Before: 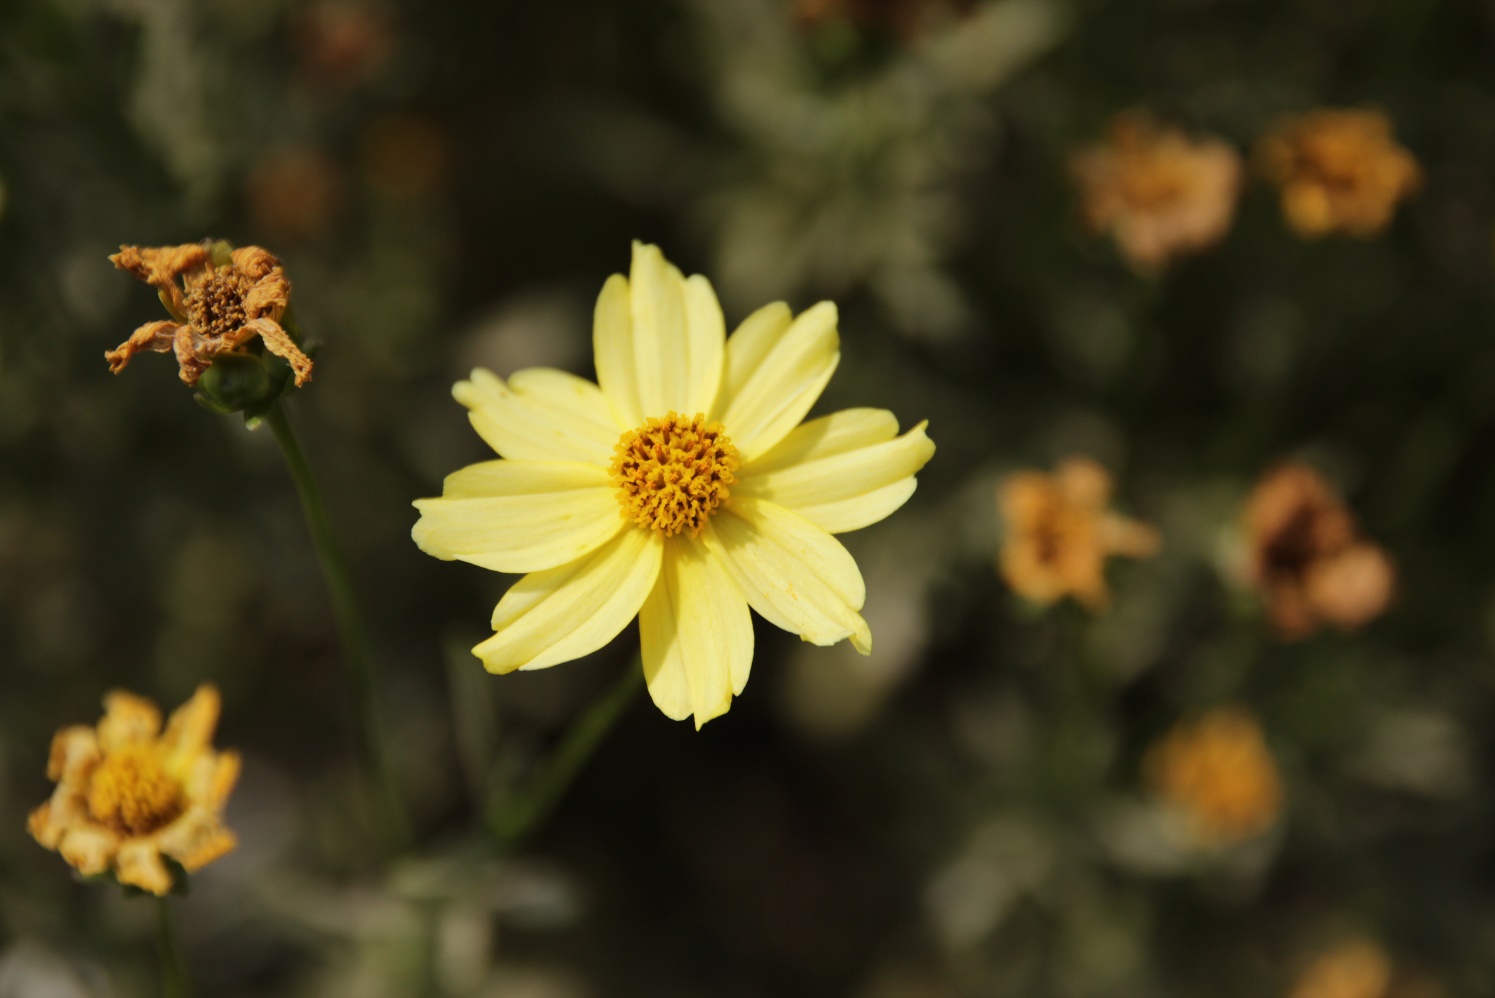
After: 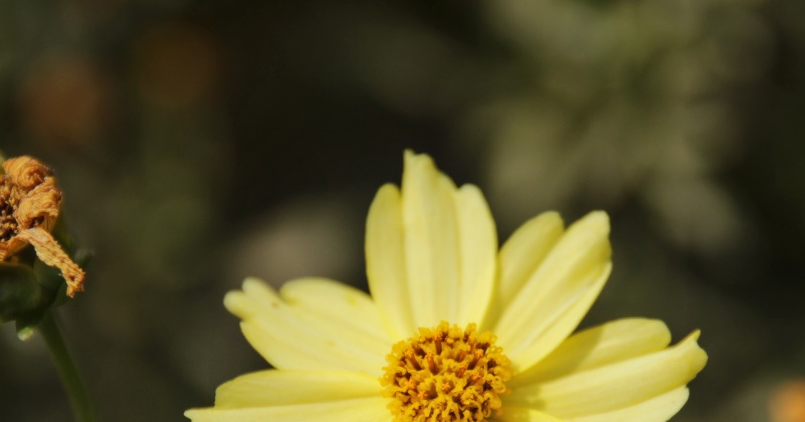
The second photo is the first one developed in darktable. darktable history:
crop: left 15.306%, top 9.065%, right 30.789%, bottom 48.638%
tone equalizer: on, module defaults
local contrast: detail 110%
